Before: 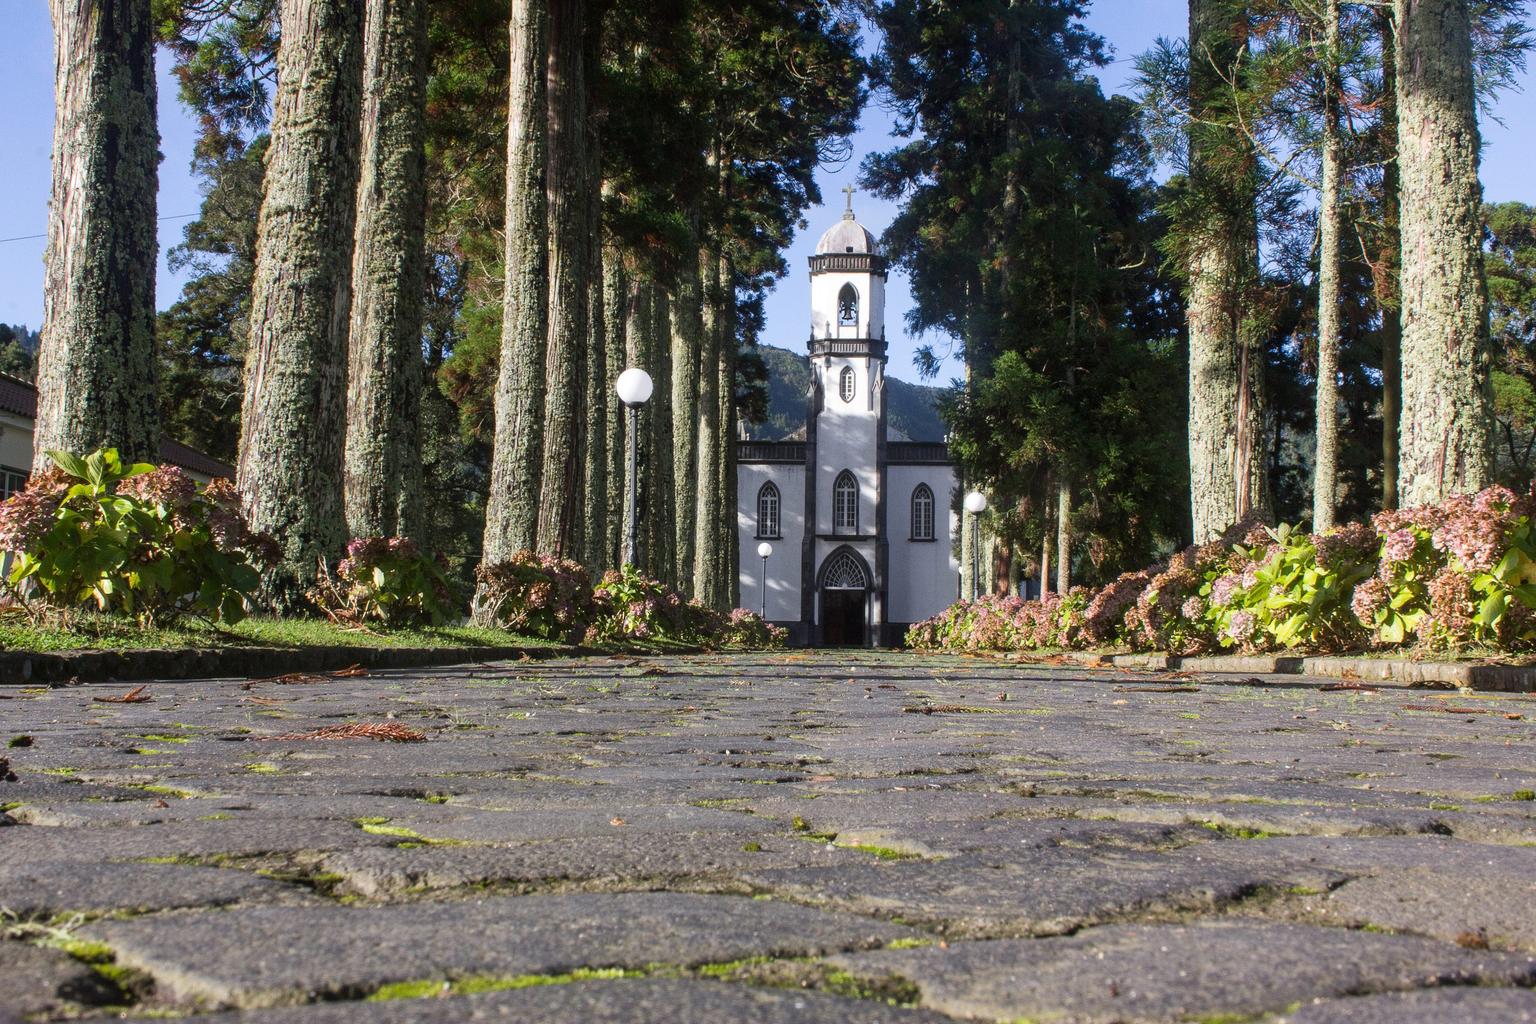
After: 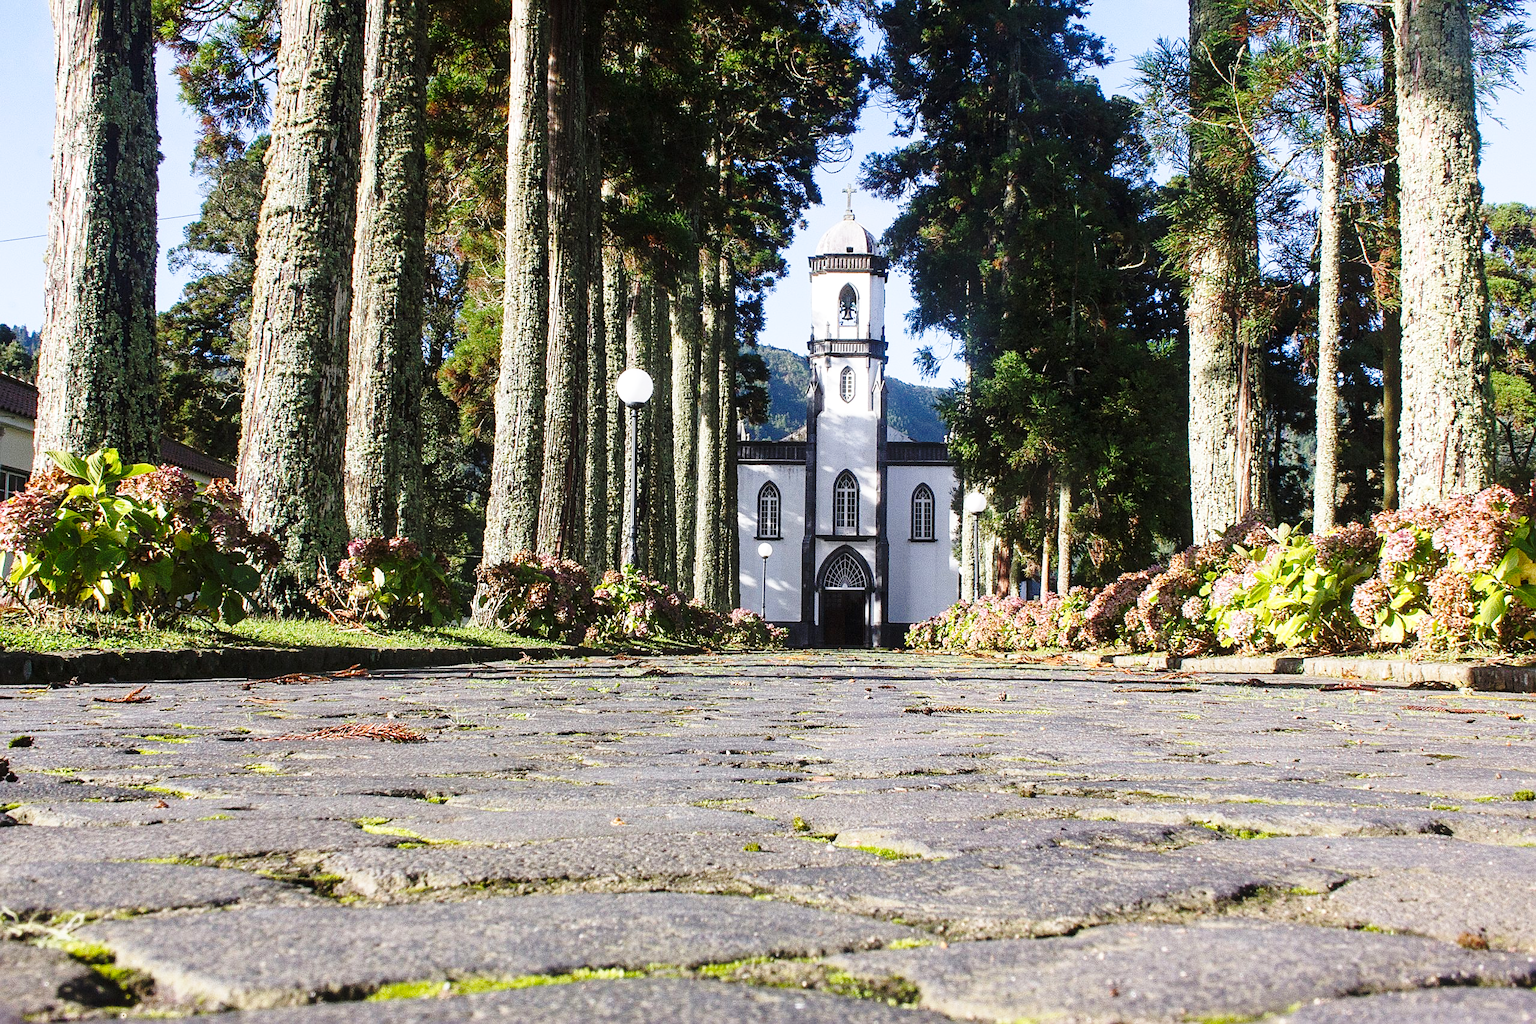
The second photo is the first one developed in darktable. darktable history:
sharpen: on, module defaults
base curve: curves: ch0 [(0, 0) (0.032, 0.037) (0.105, 0.228) (0.435, 0.76) (0.856, 0.983) (1, 1)], preserve colors none
